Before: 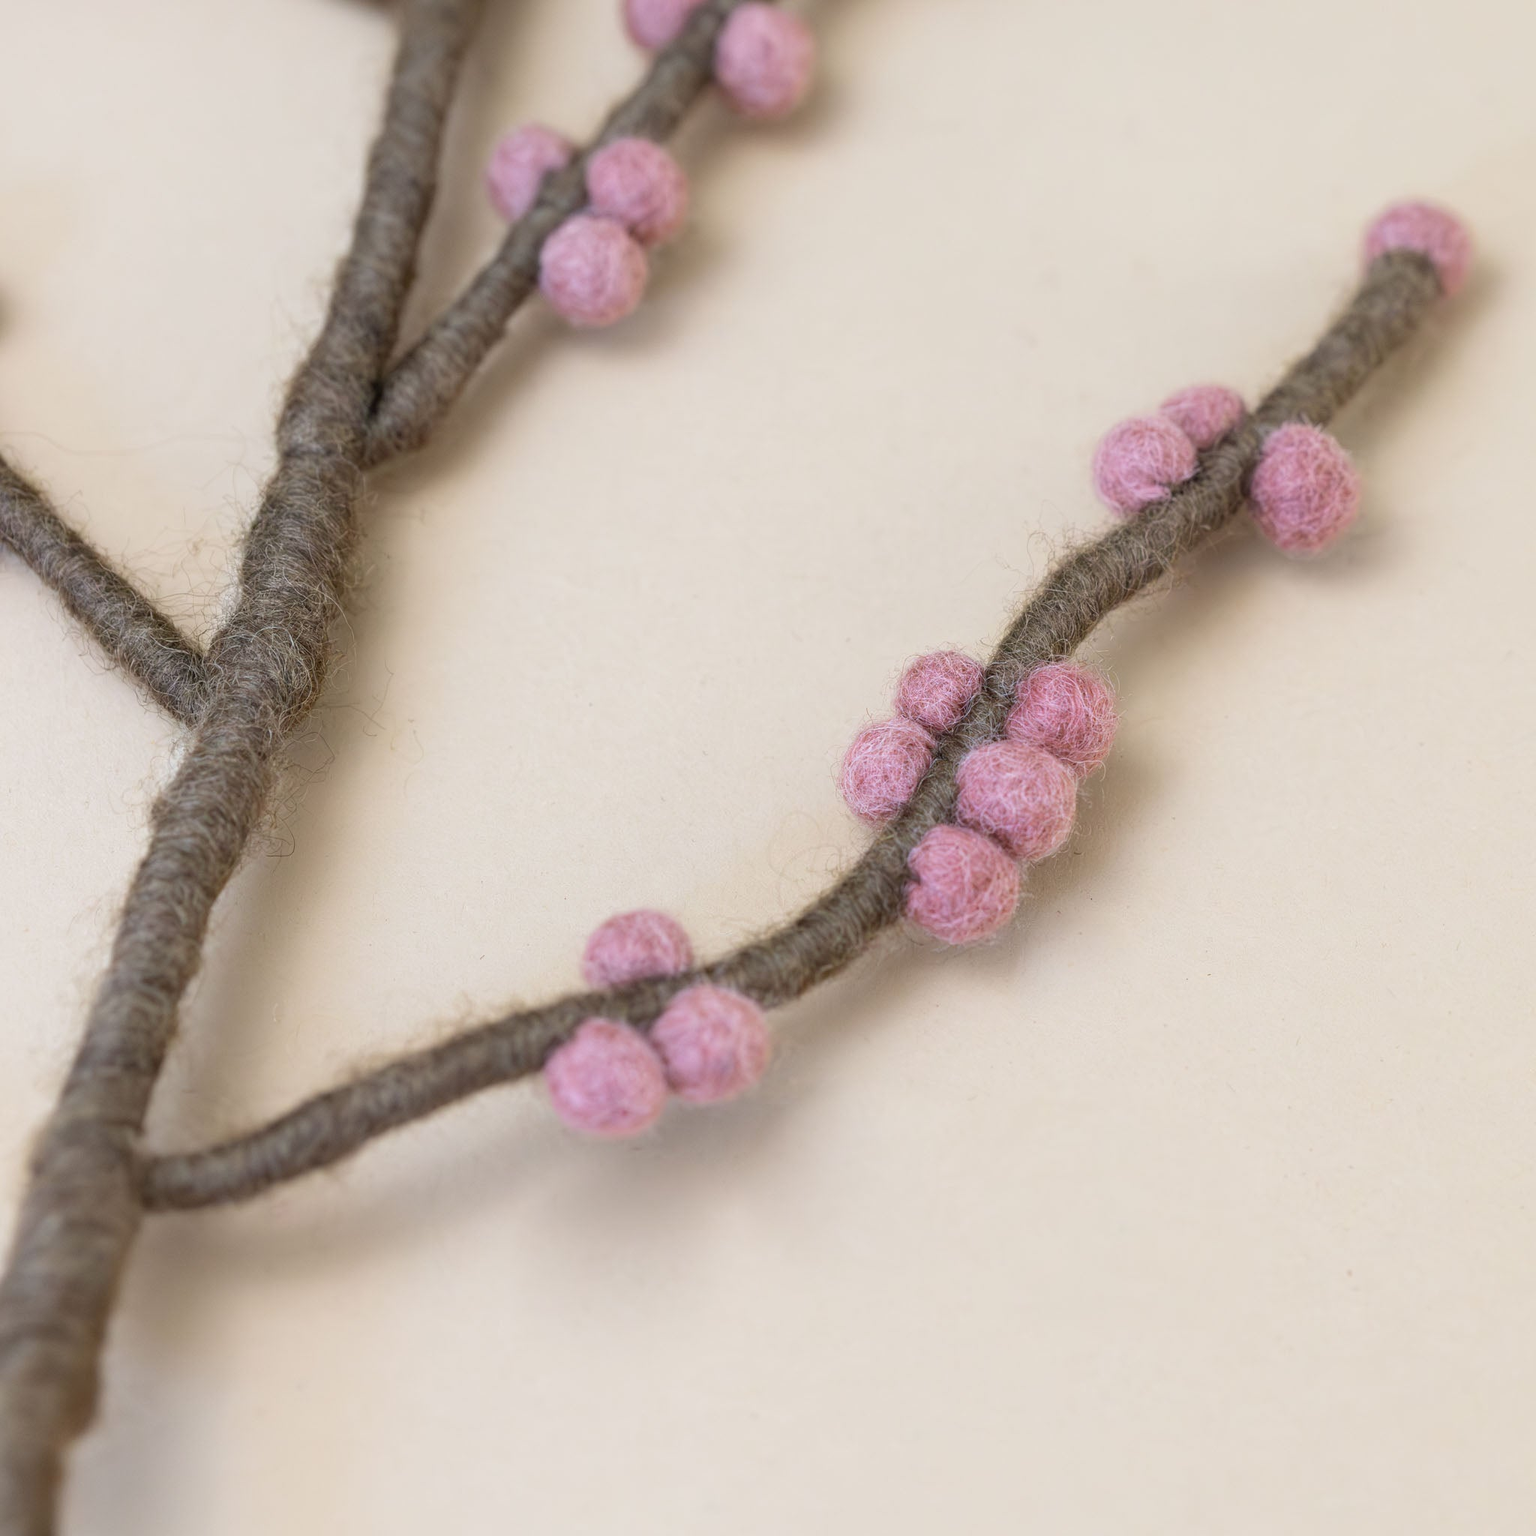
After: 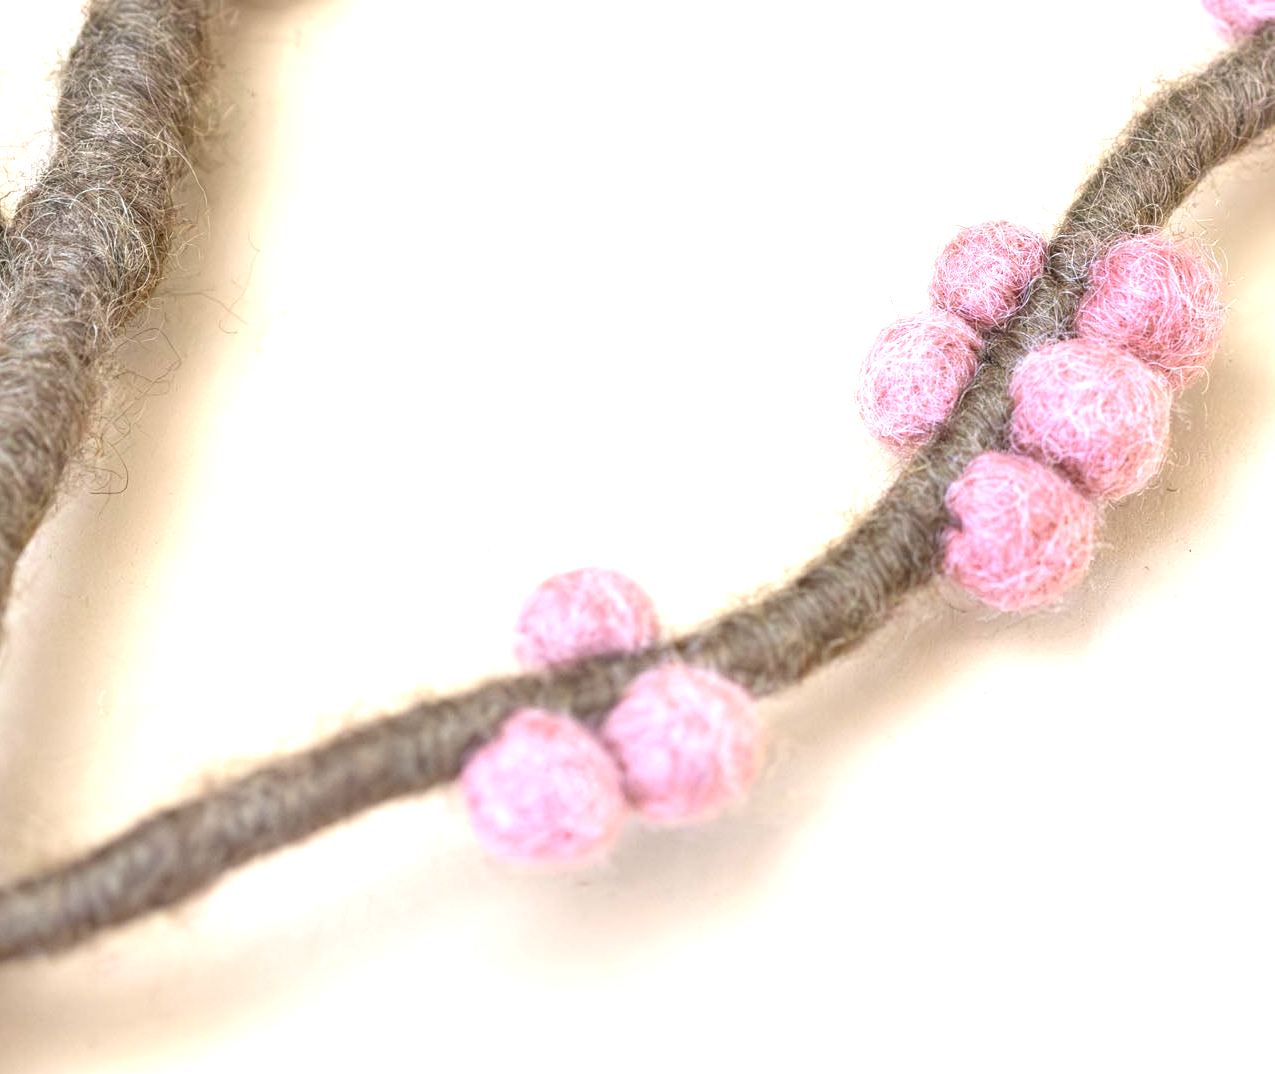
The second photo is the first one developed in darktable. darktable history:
crop: left 12.943%, top 31.689%, right 24.796%, bottom 15.847%
exposure: black level correction 0, exposure 1.2 EV, compensate highlight preservation false
